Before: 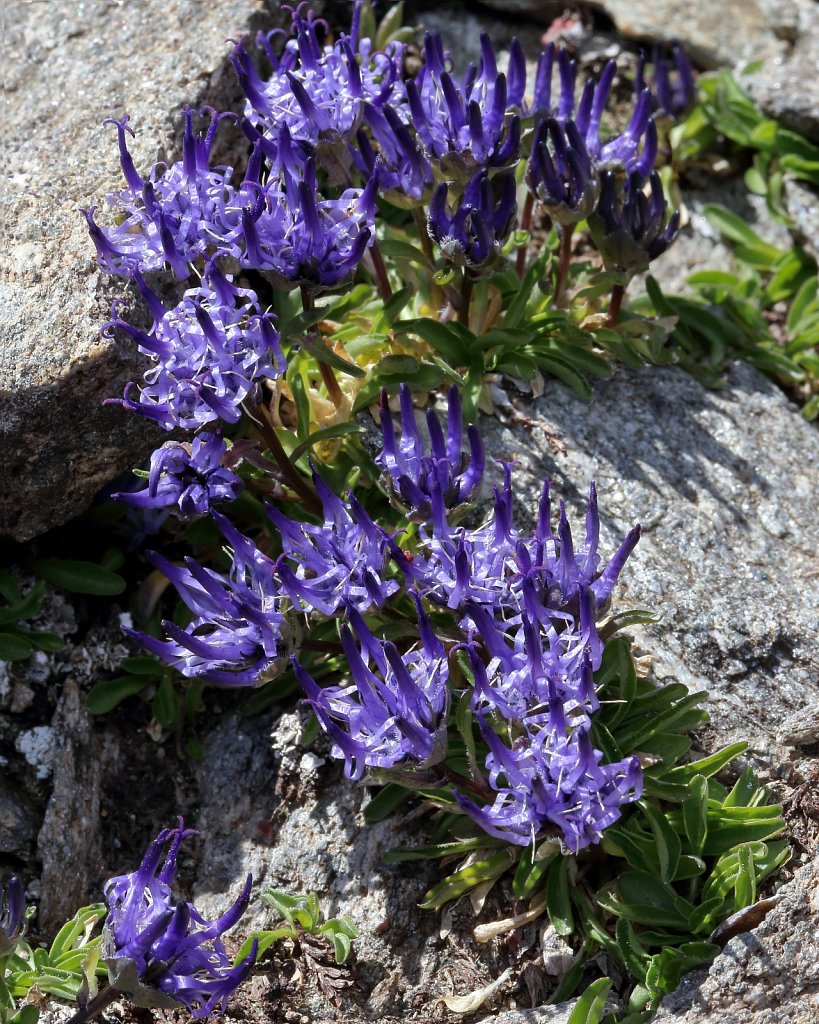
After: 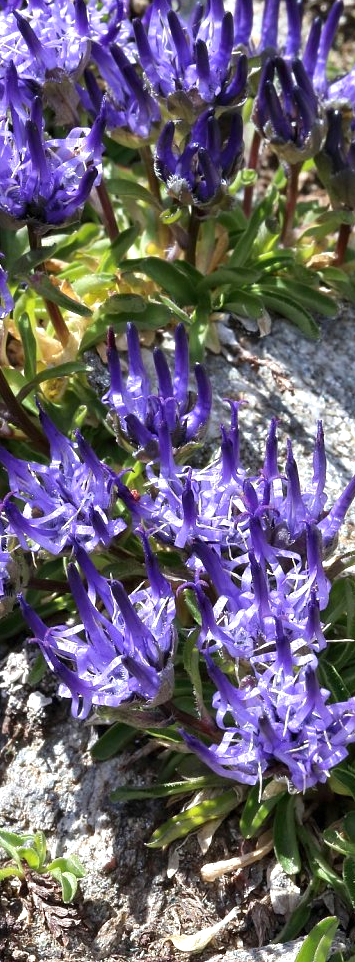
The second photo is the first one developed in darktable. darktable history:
crop: left 33.452%, top 6.025%, right 23.155%
exposure: black level correction 0, exposure 0.7 EV, compensate exposure bias true, compensate highlight preservation false
